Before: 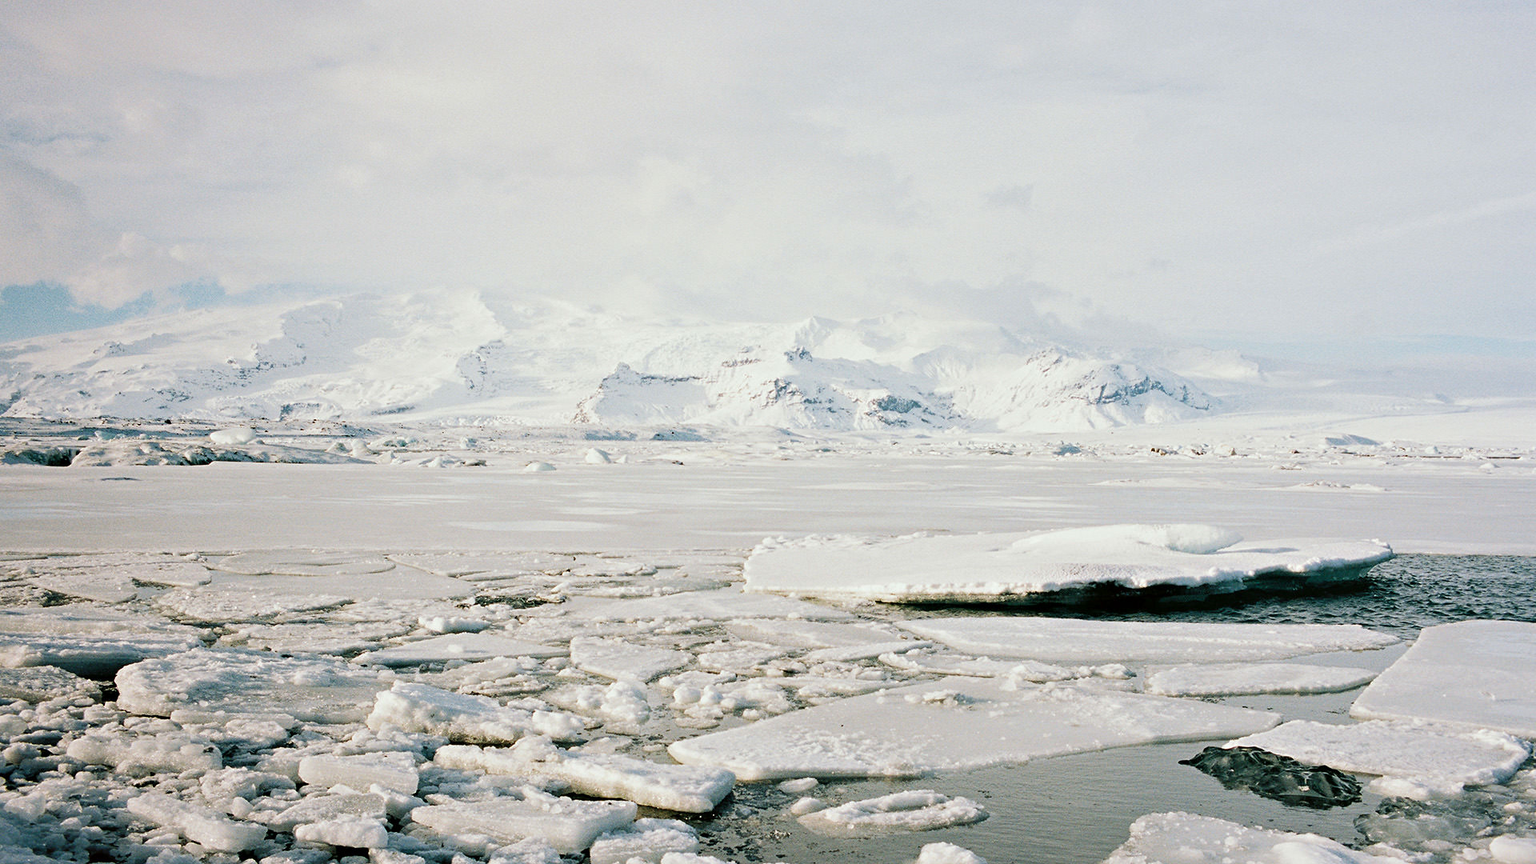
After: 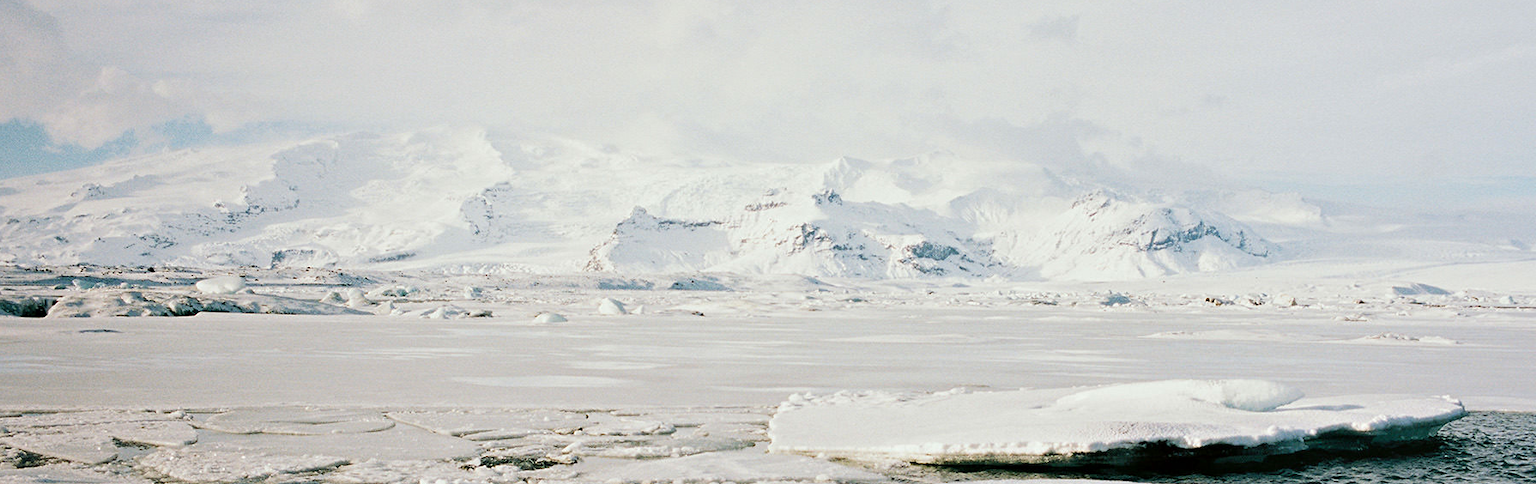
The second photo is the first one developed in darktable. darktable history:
crop: left 1.795%, top 19.727%, right 4.952%, bottom 27.938%
